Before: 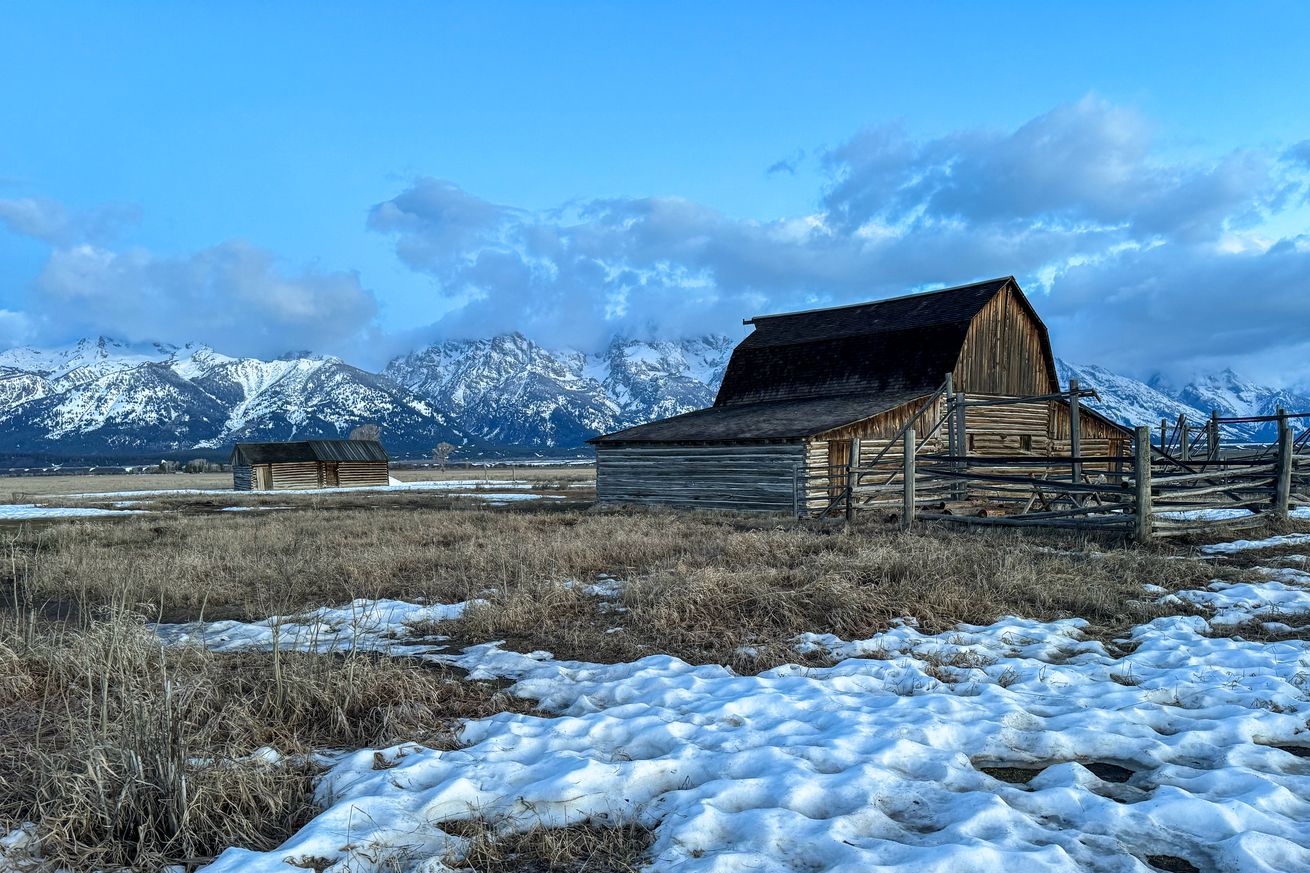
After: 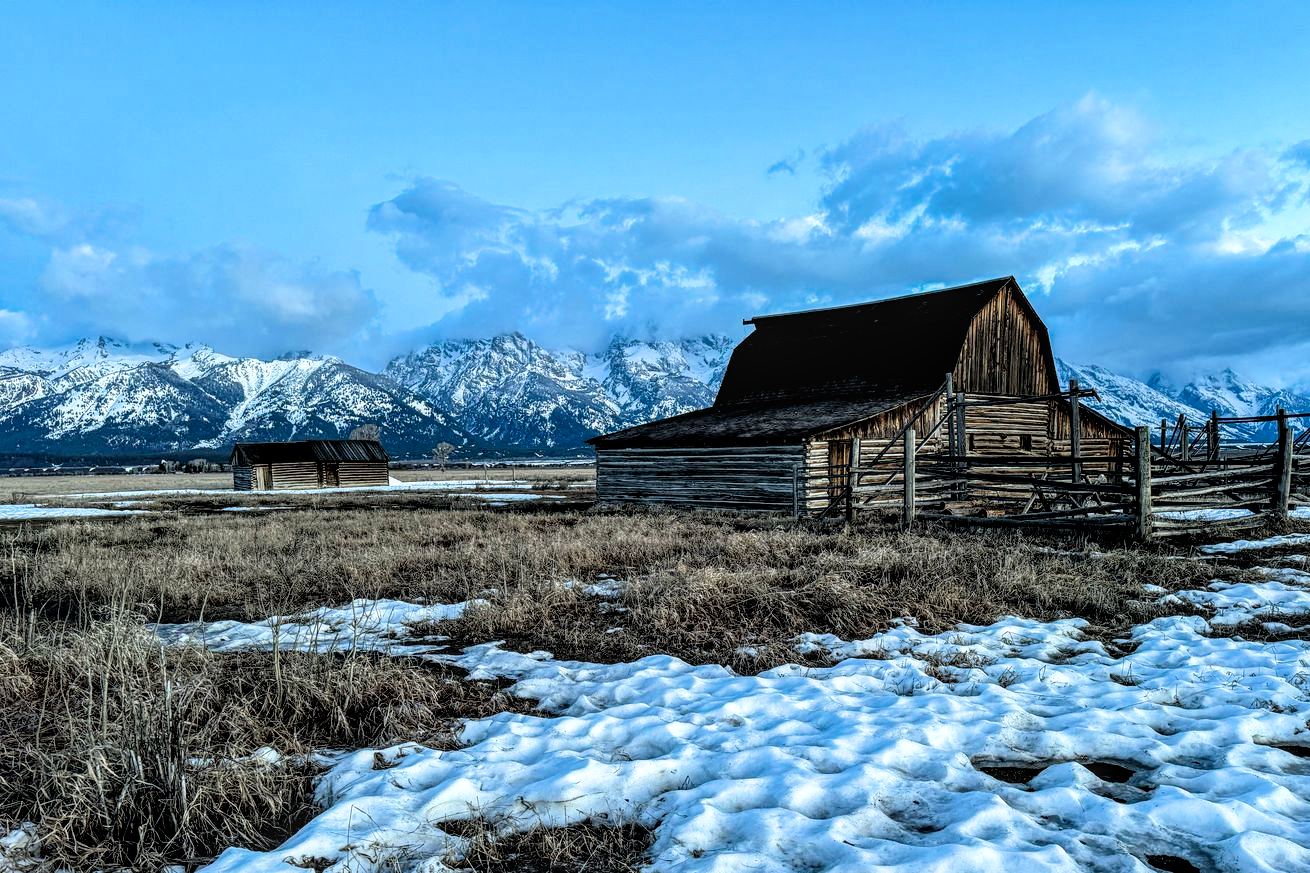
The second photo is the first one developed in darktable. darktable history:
filmic rgb: black relative exposure -3.64 EV, white relative exposure 2.44 EV, hardness 3.29
local contrast: on, module defaults
